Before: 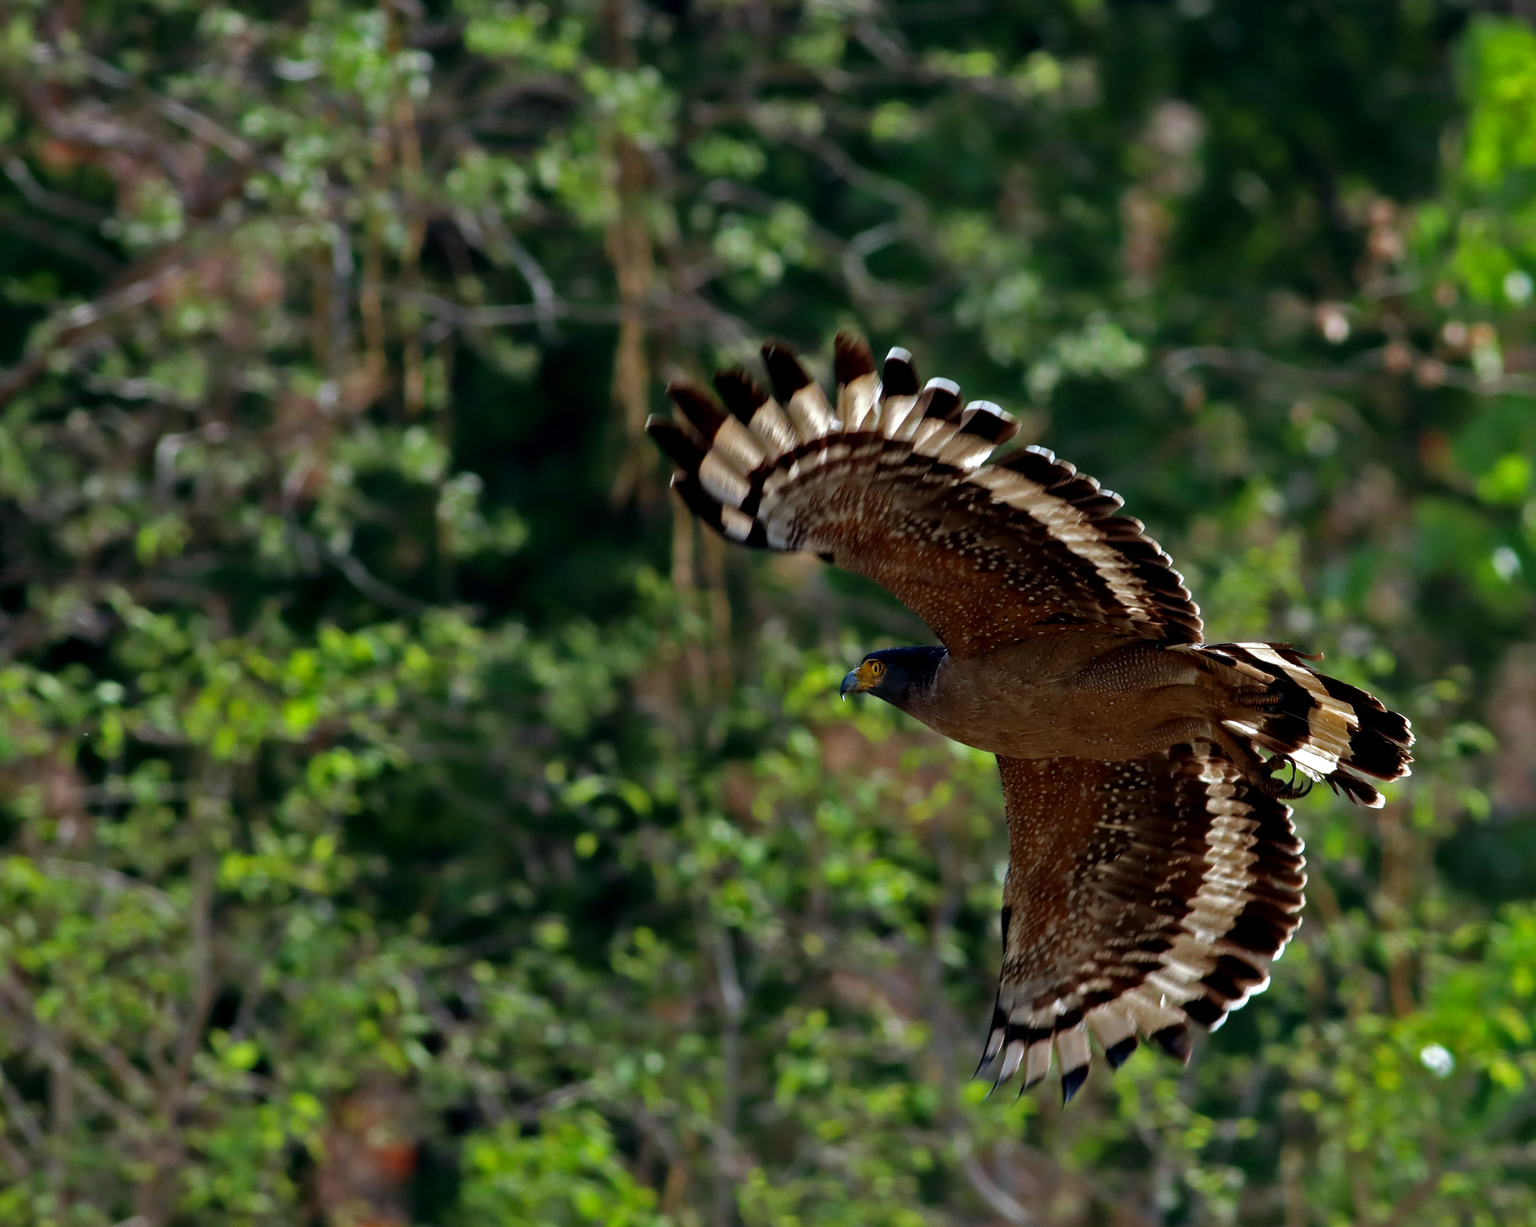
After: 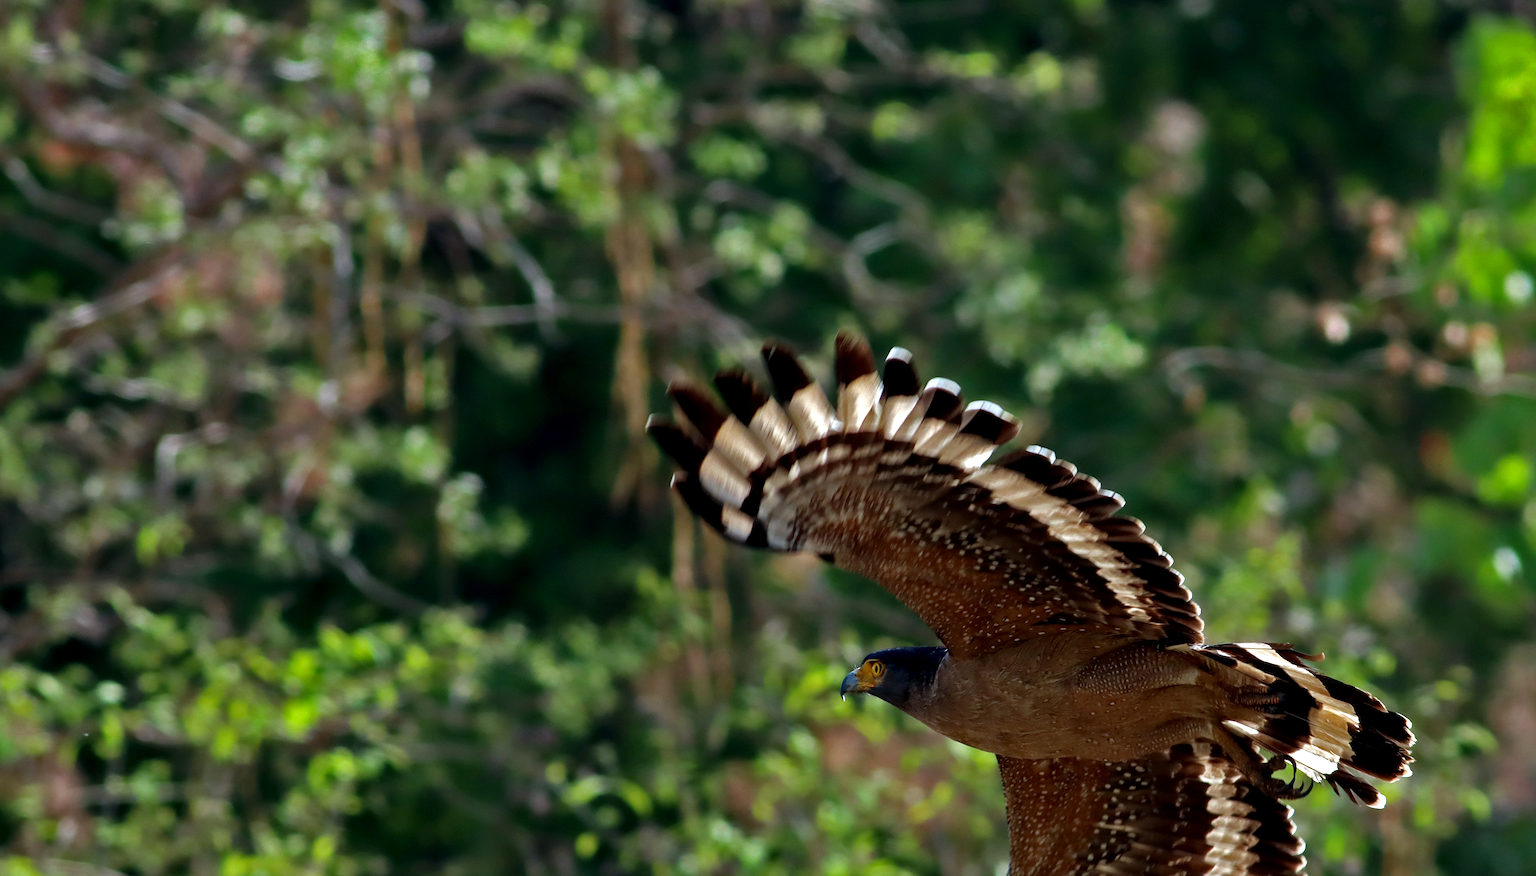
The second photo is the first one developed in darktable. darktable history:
crop: bottom 28.576%
exposure: exposure 0.3 EV, compensate highlight preservation false
